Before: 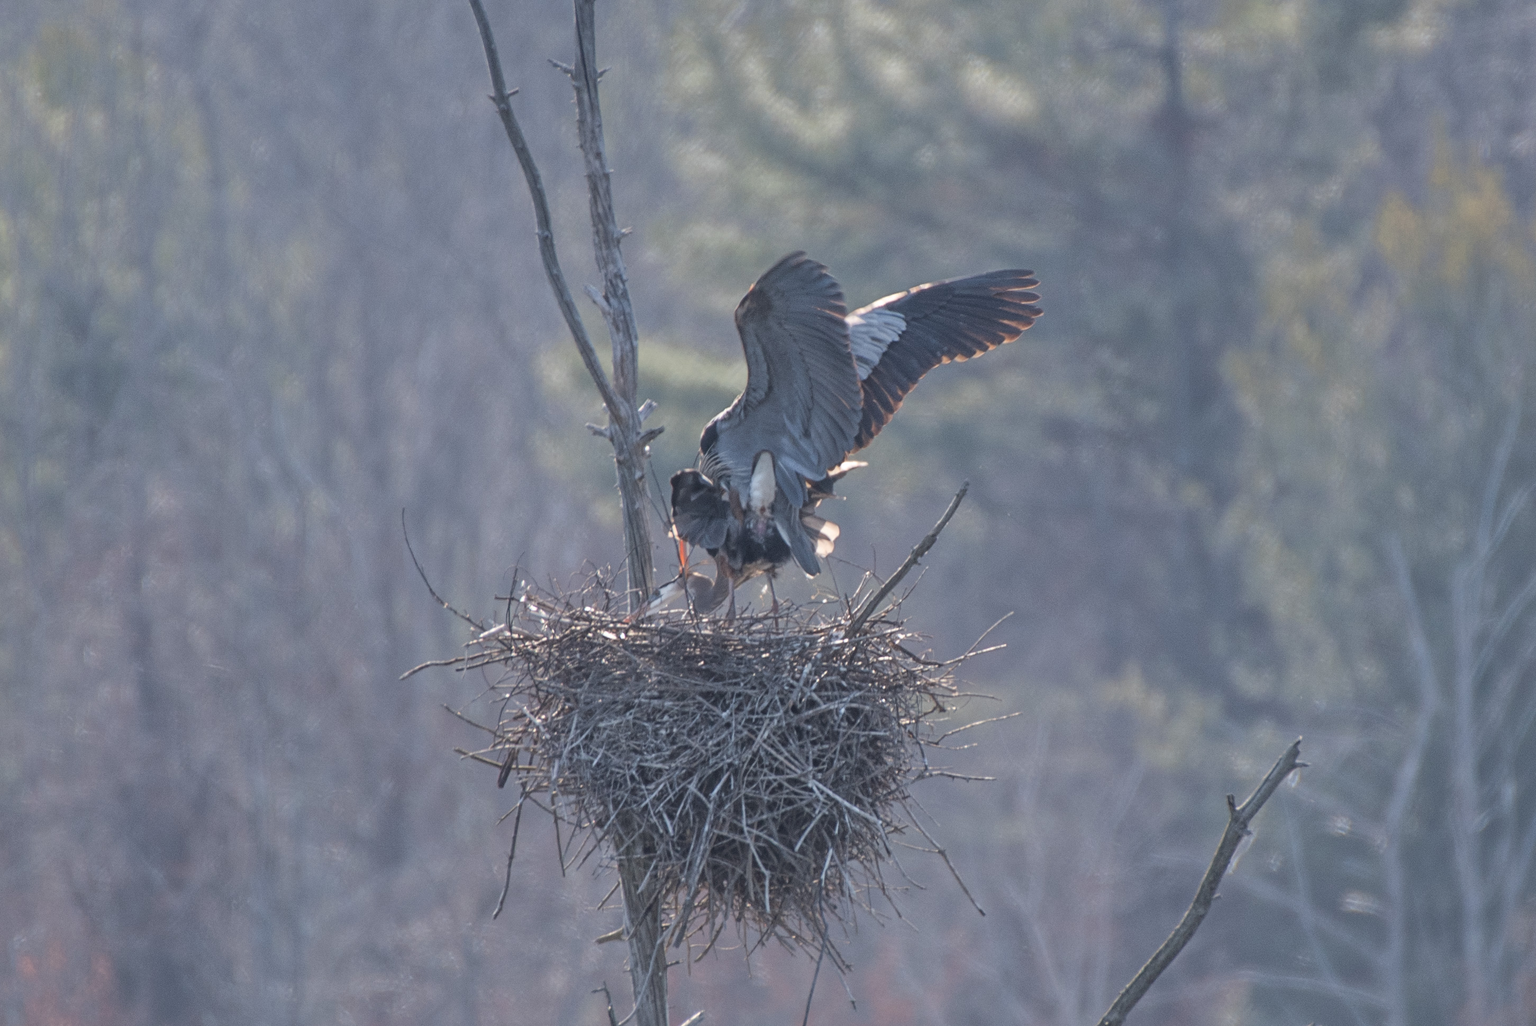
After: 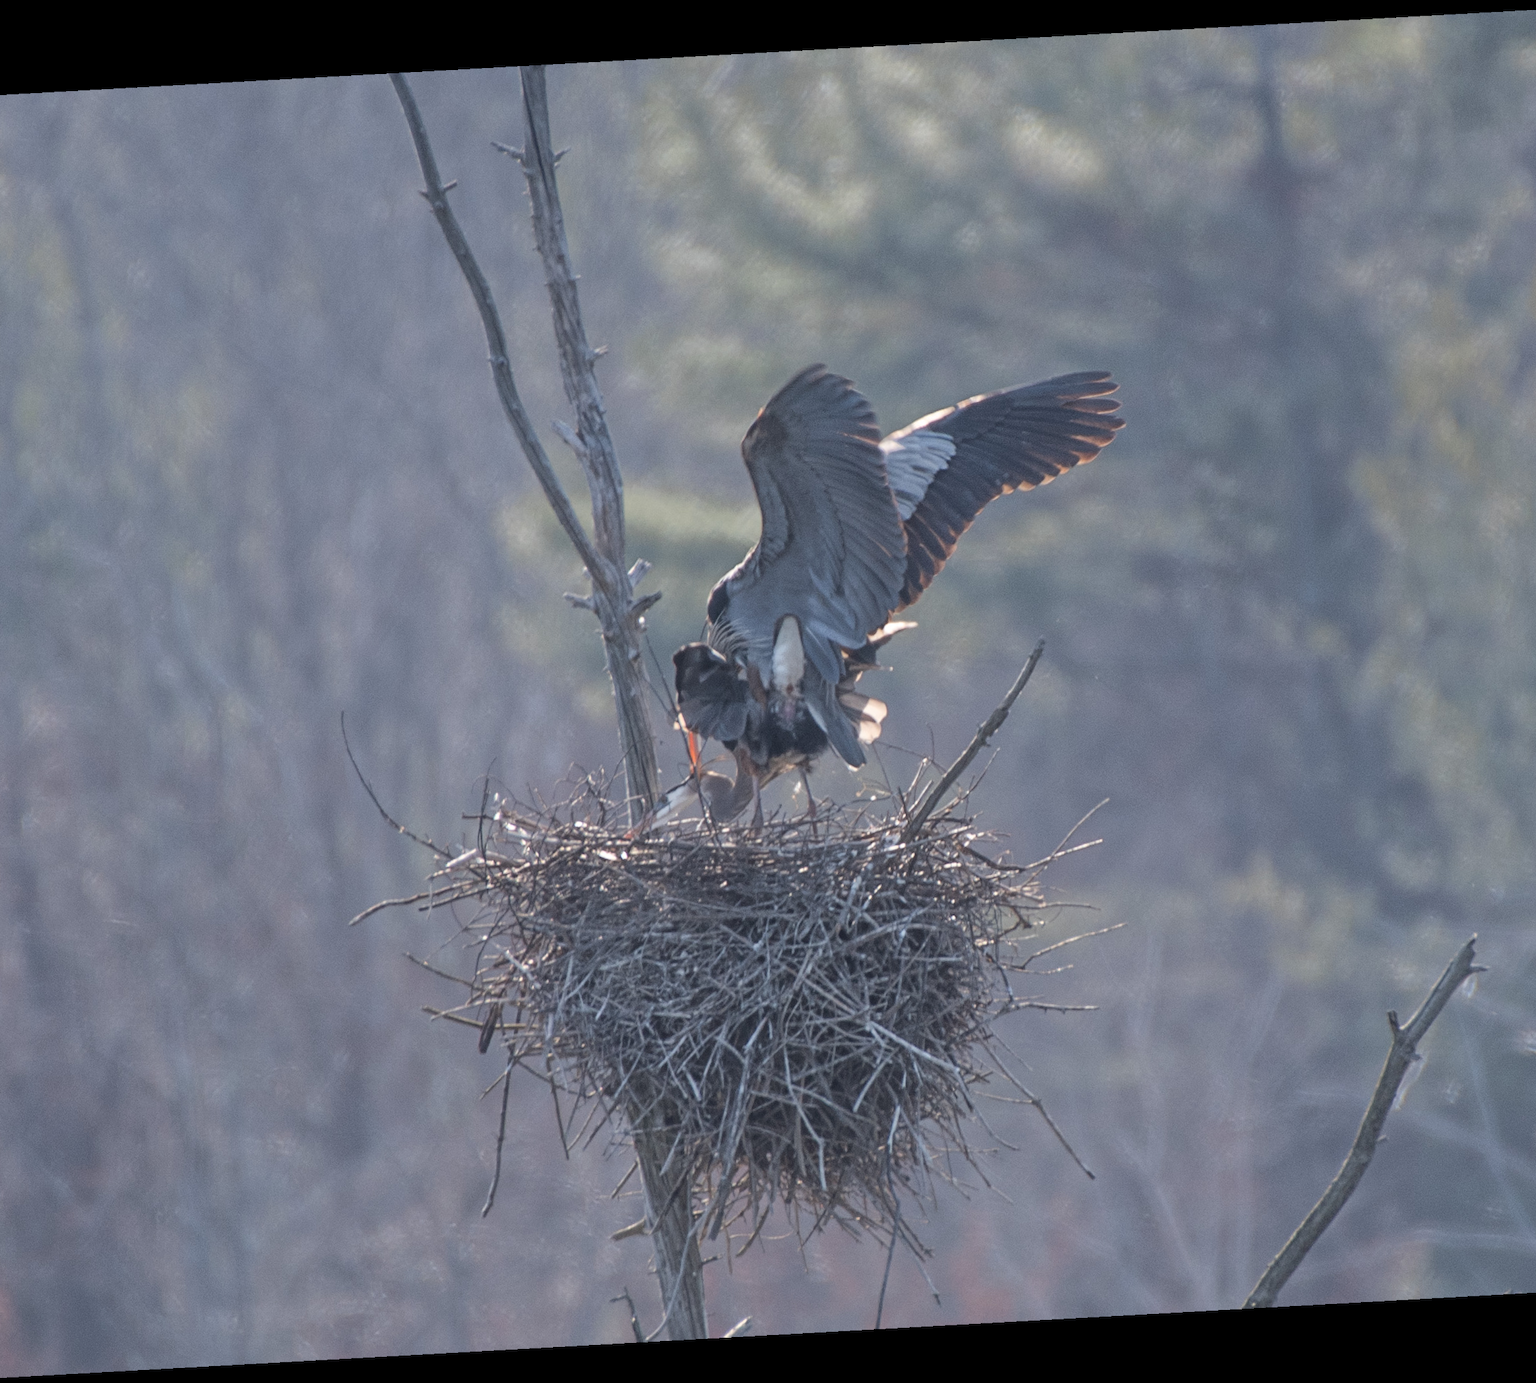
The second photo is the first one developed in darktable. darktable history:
rotate and perspective: rotation -3.18°, automatic cropping off
crop: left 9.88%, right 12.664%
